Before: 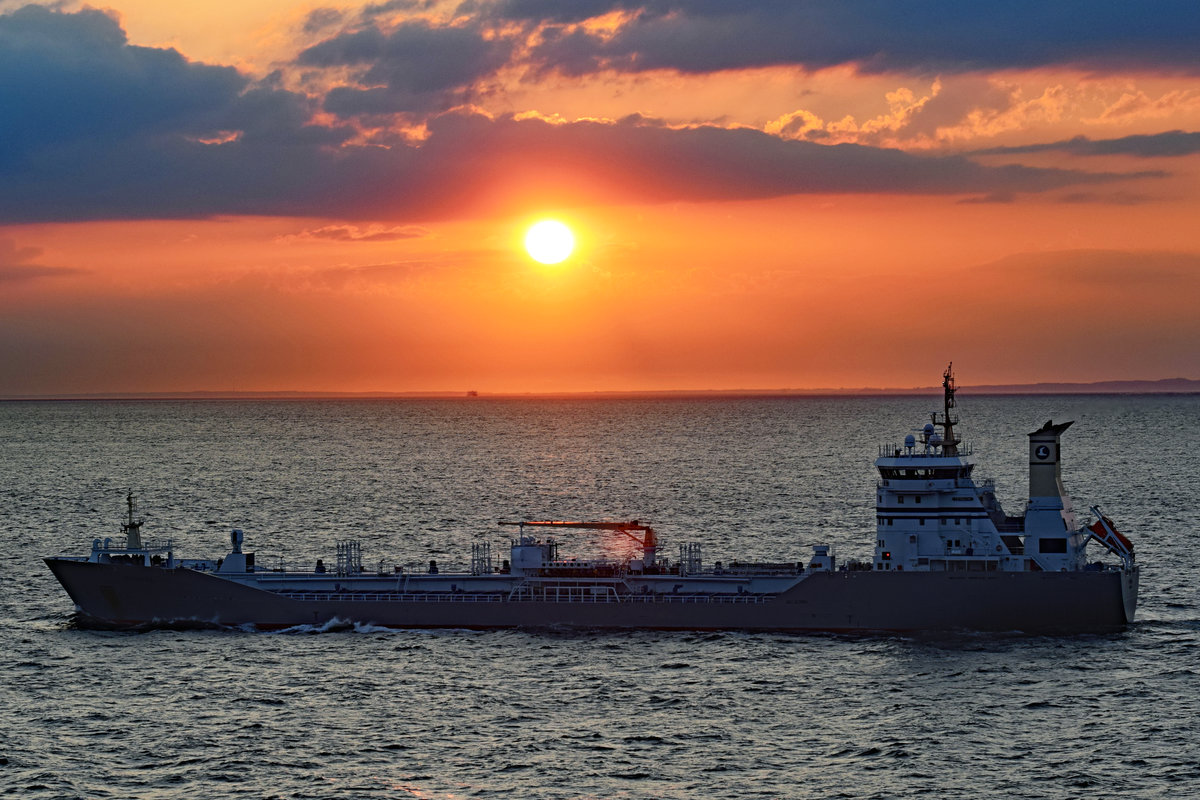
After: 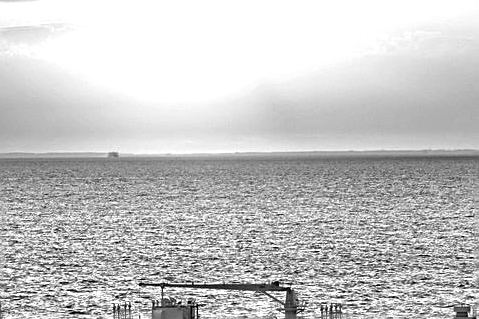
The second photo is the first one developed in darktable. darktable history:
white balance: red 0.766, blue 1.537
exposure: exposure 2.04 EV, compensate highlight preservation false
tone equalizer: -8 EV 0.25 EV, -7 EV 0.417 EV, -6 EV 0.417 EV, -5 EV 0.25 EV, -3 EV -0.25 EV, -2 EV -0.417 EV, -1 EV -0.417 EV, +0 EV -0.25 EV, edges refinement/feathering 500, mask exposure compensation -1.57 EV, preserve details guided filter
sharpen: on, module defaults
monochrome: on, module defaults
crop: left 30%, top 30%, right 30%, bottom 30%
